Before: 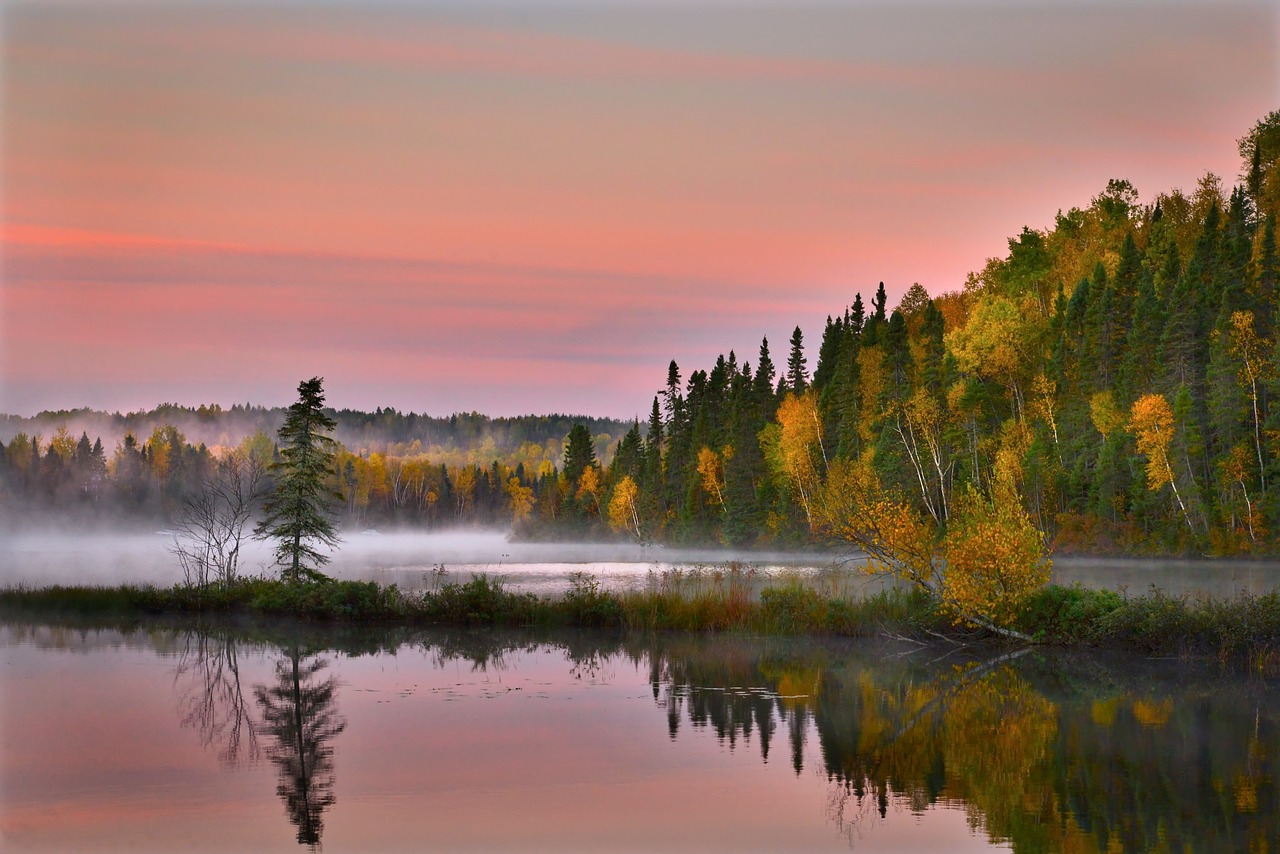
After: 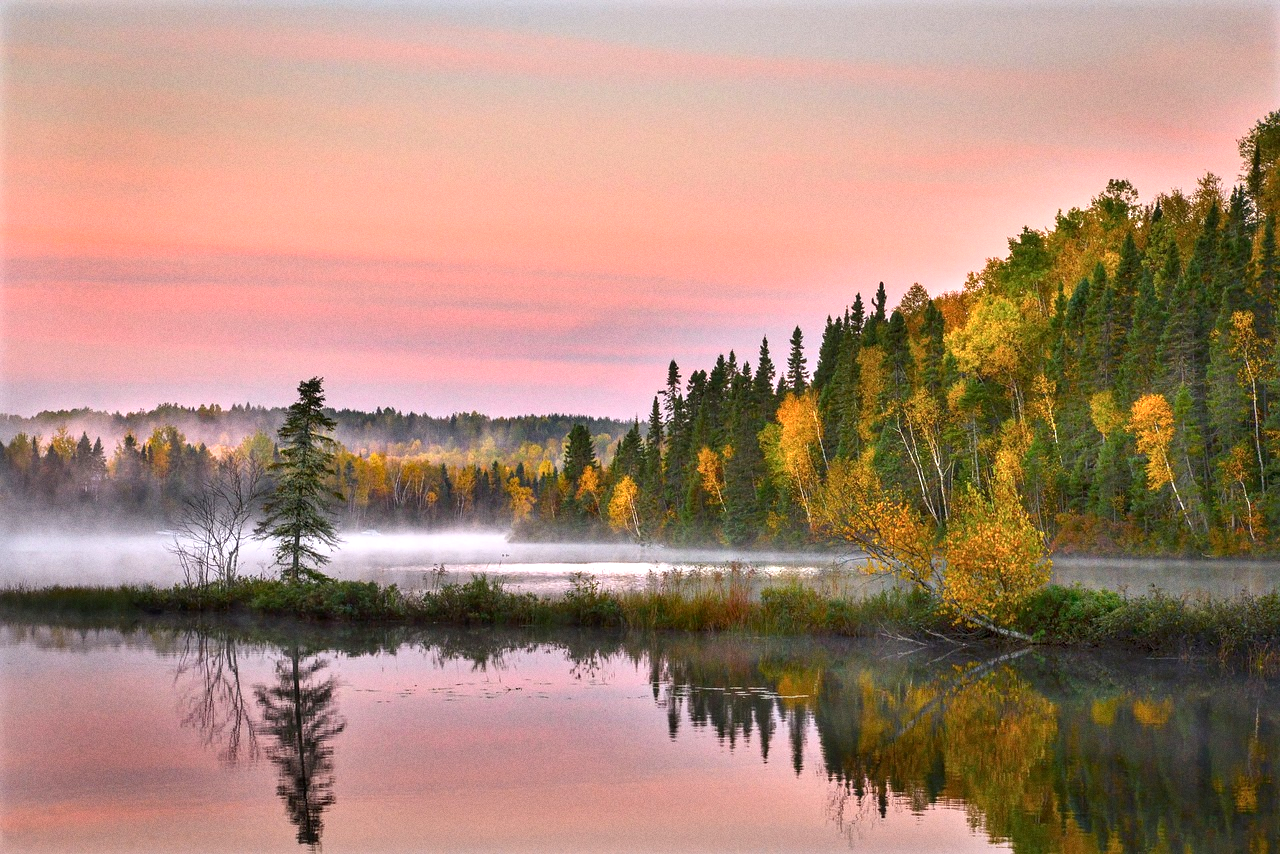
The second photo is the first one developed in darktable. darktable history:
exposure: black level correction 0, exposure 0.7 EV, compensate exposure bias true, compensate highlight preservation false
grain: coarseness 0.09 ISO
local contrast: on, module defaults
